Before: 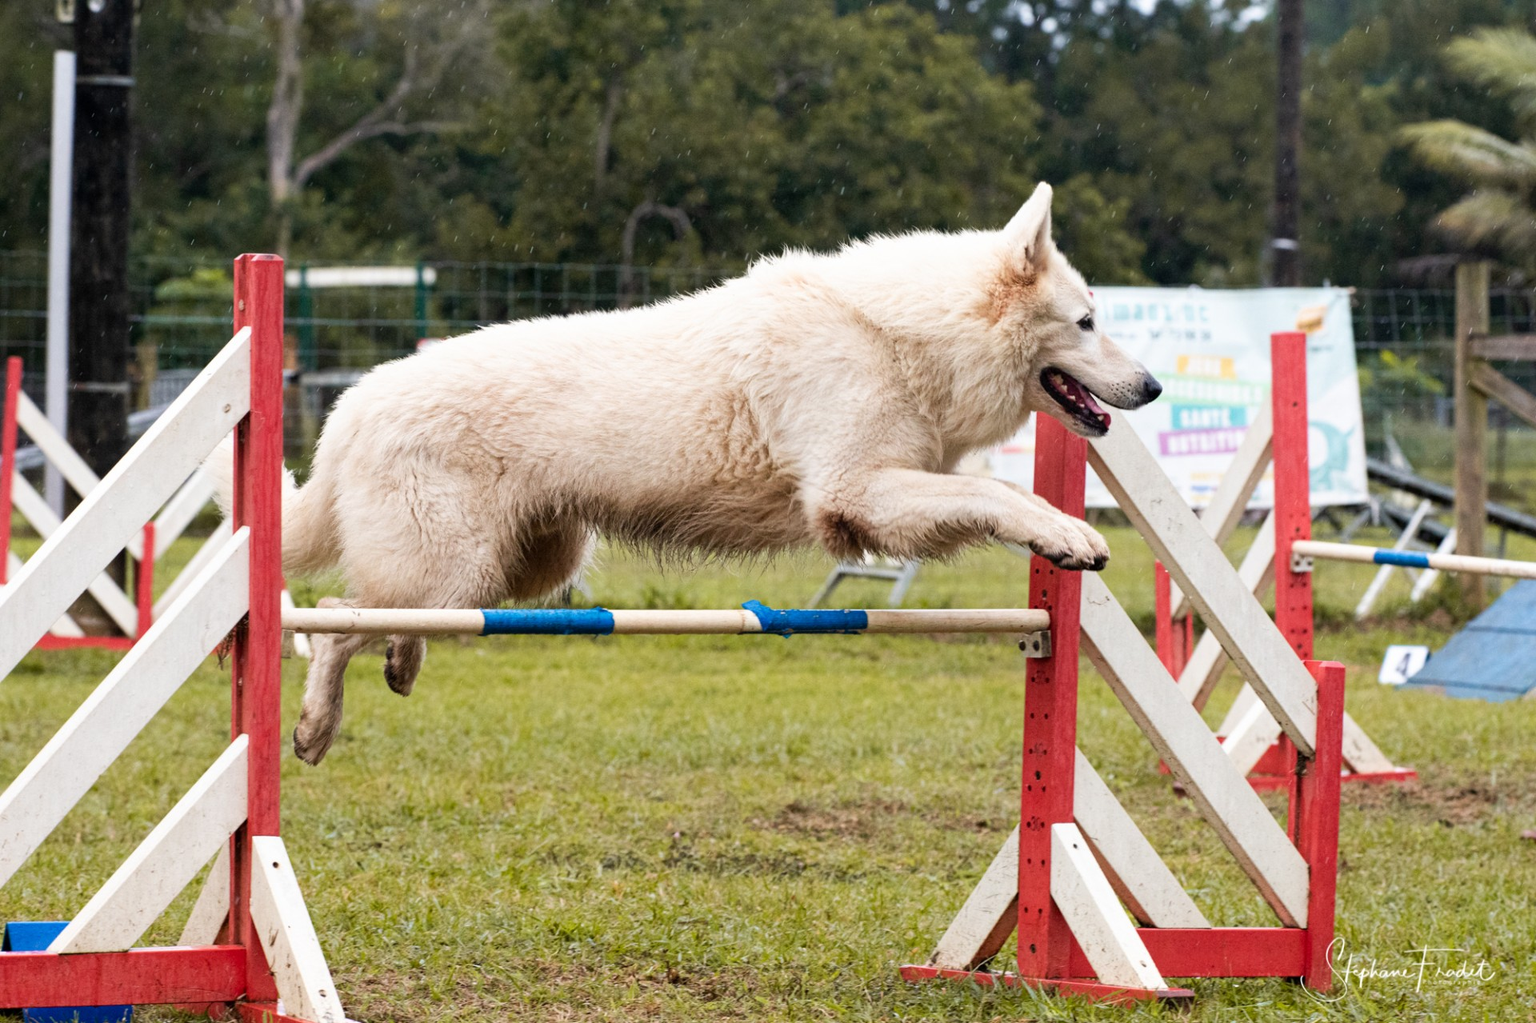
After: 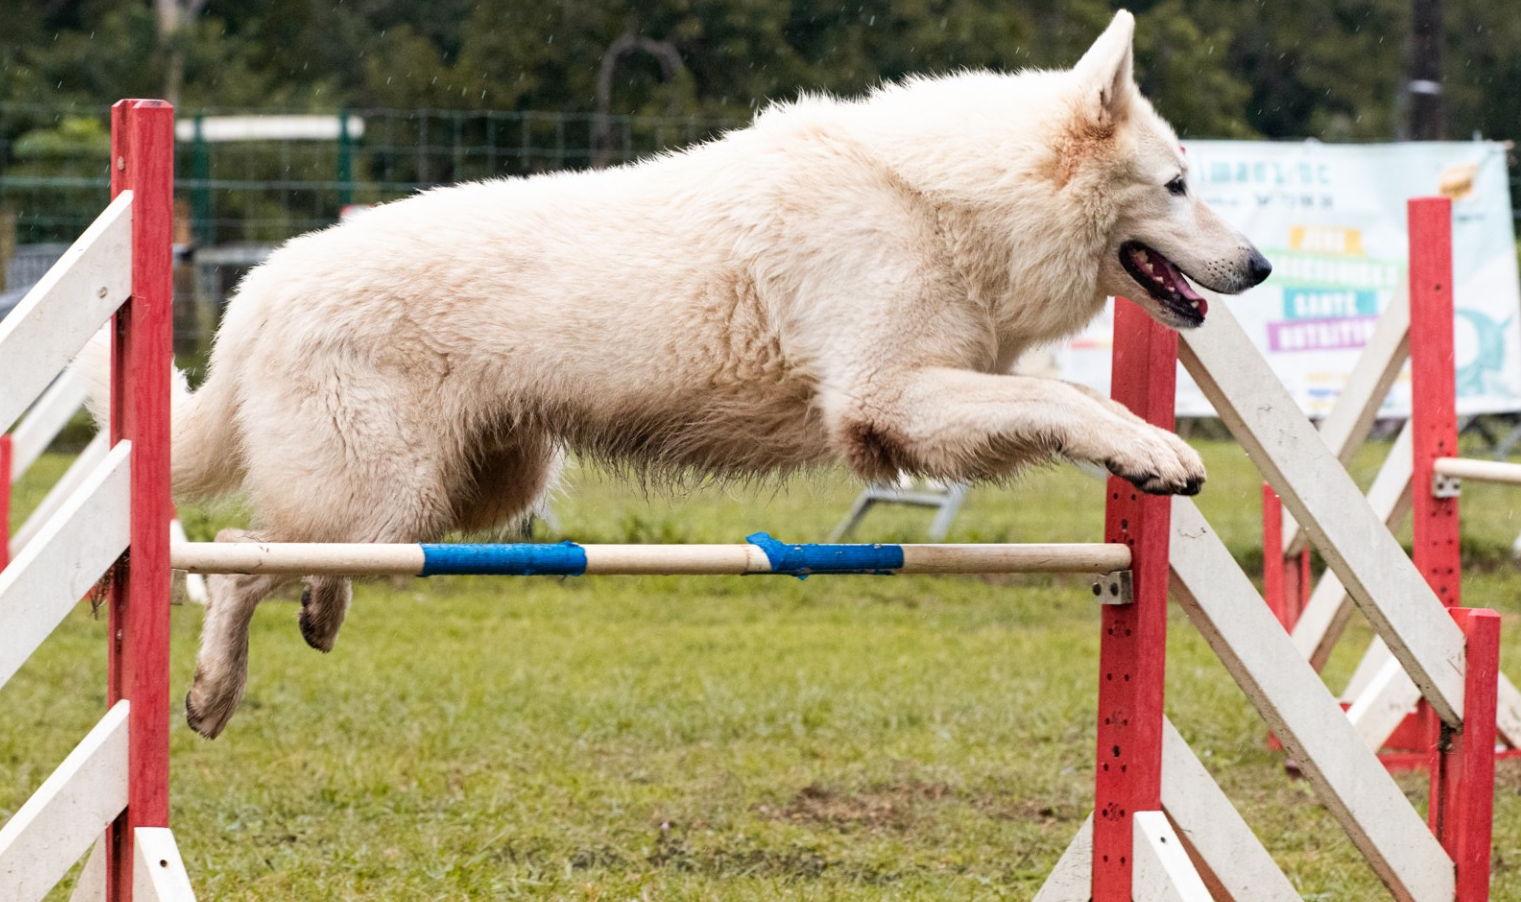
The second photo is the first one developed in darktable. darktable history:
crop: left 9.473%, top 17.077%, right 11.272%, bottom 12.369%
